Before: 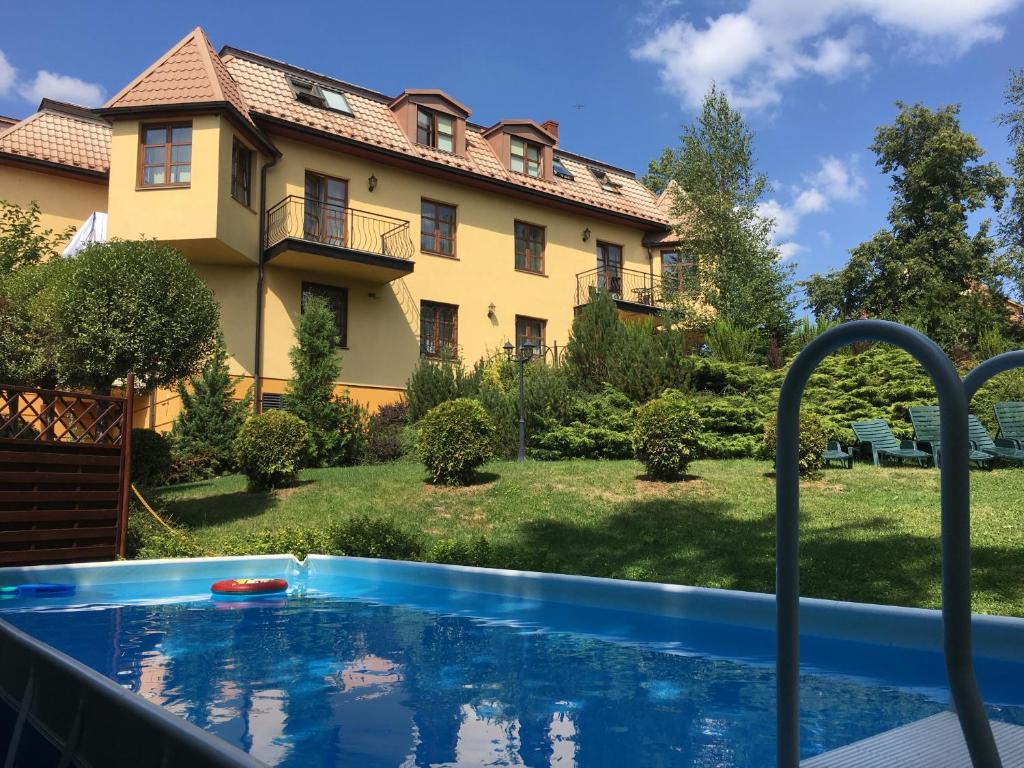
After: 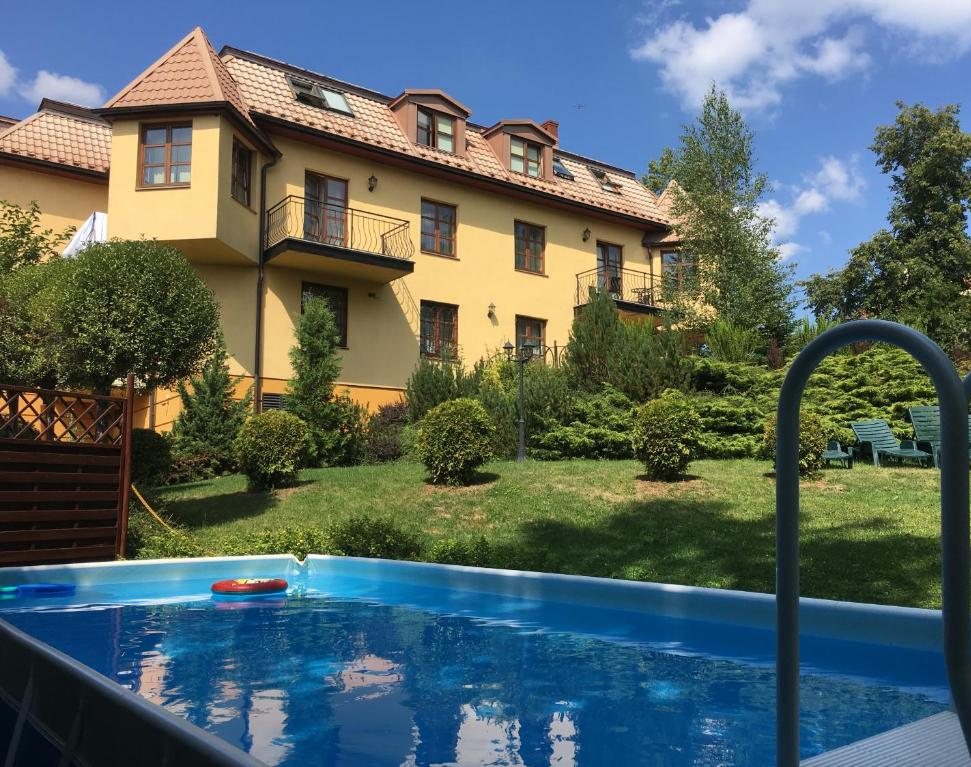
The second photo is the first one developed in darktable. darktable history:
crop and rotate: left 0%, right 5.084%
